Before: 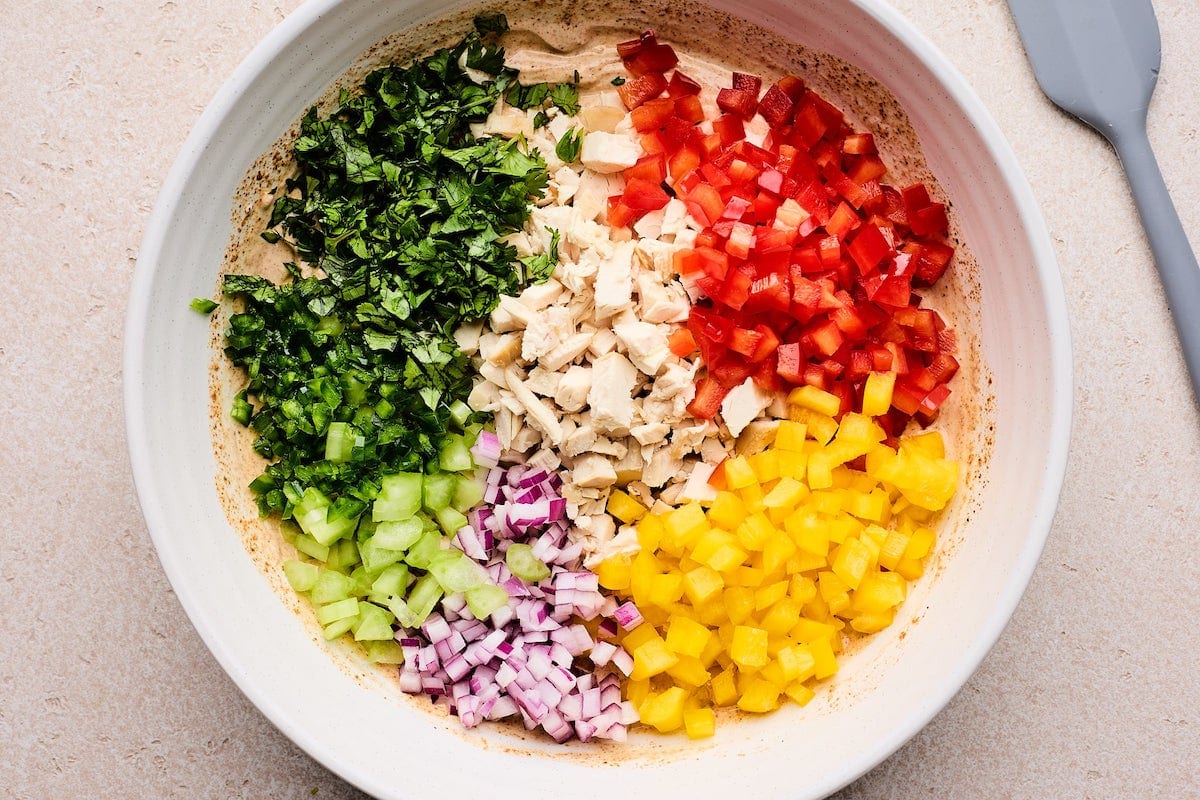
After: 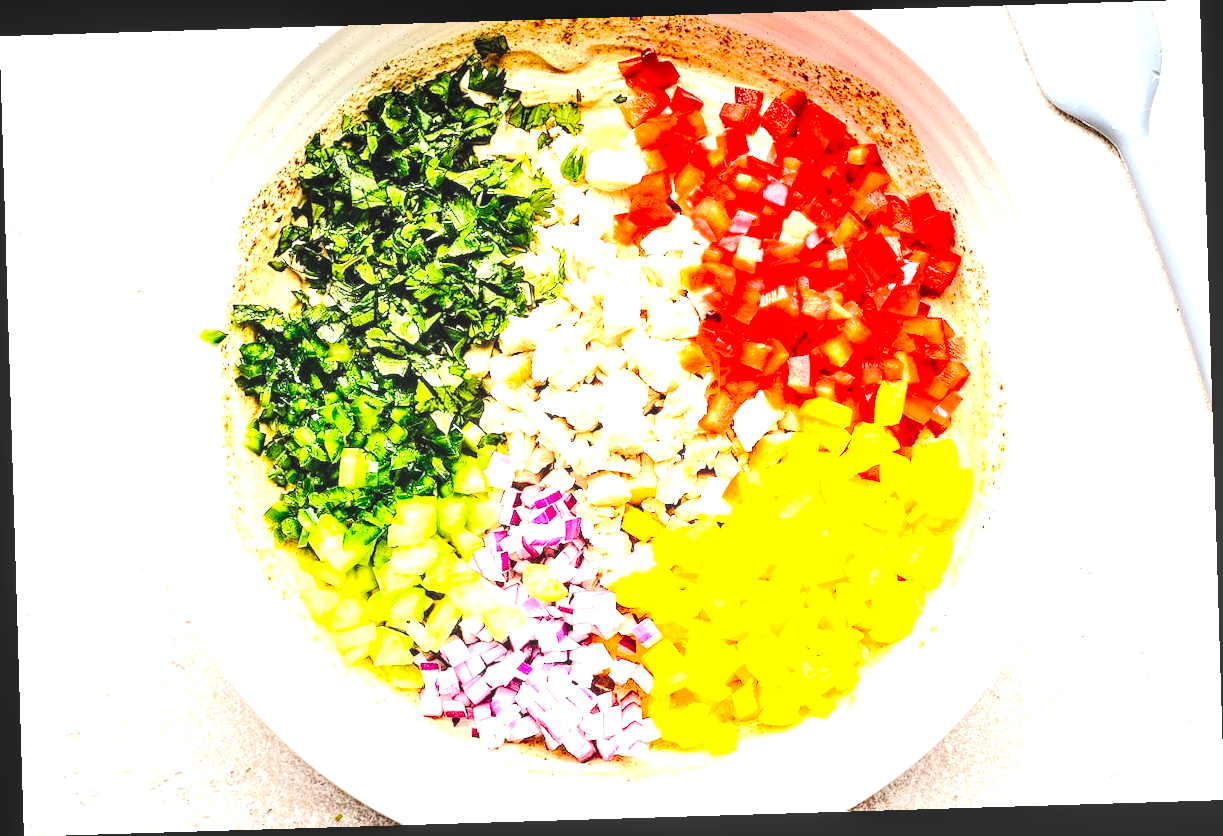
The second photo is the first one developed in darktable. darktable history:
shadows and highlights: shadows -30, highlights 30
local contrast: on, module defaults
contrast brightness saturation: contrast 0.07, brightness 0.18, saturation 0.4
tone equalizer: -8 EV -0.417 EV, -7 EV -0.389 EV, -6 EV -0.333 EV, -5 EV -0.222 EV, -3 EV 0.222 EV, -2 EV 0.333 EV, -1 EV 0.389 EV, +0 EV 0.417 EV, edges refinement/feathering 500, mask exposure compensation -1.57 EV, preserve details no
rotate and perspective: rotation -1.75°, automatic cropping off
tone curve: curves: ch0 [(0, 0) (0.003, 0.004) (0.011, 0.01) (0.025, 0.025) (0.044, 0.042) (0.069, 0.064) (0.1, 0.093) (0.136, 0.13) (0.177, 0.182) (0.224, 0.241) (0.277, 0.322) (0.335, 0.409) (0.399, 0.482) (0.468, 0.551) (0.543, 0.606) (0.623, 0.672) (0.709, 0.73) (0.801, 0.81) (0.898, 0.885) (1, 1)], preserve colors none
levels: levels [0, 0.374, 0.749]
color correction: highlights a* -2.68, highlights b* 2.57
